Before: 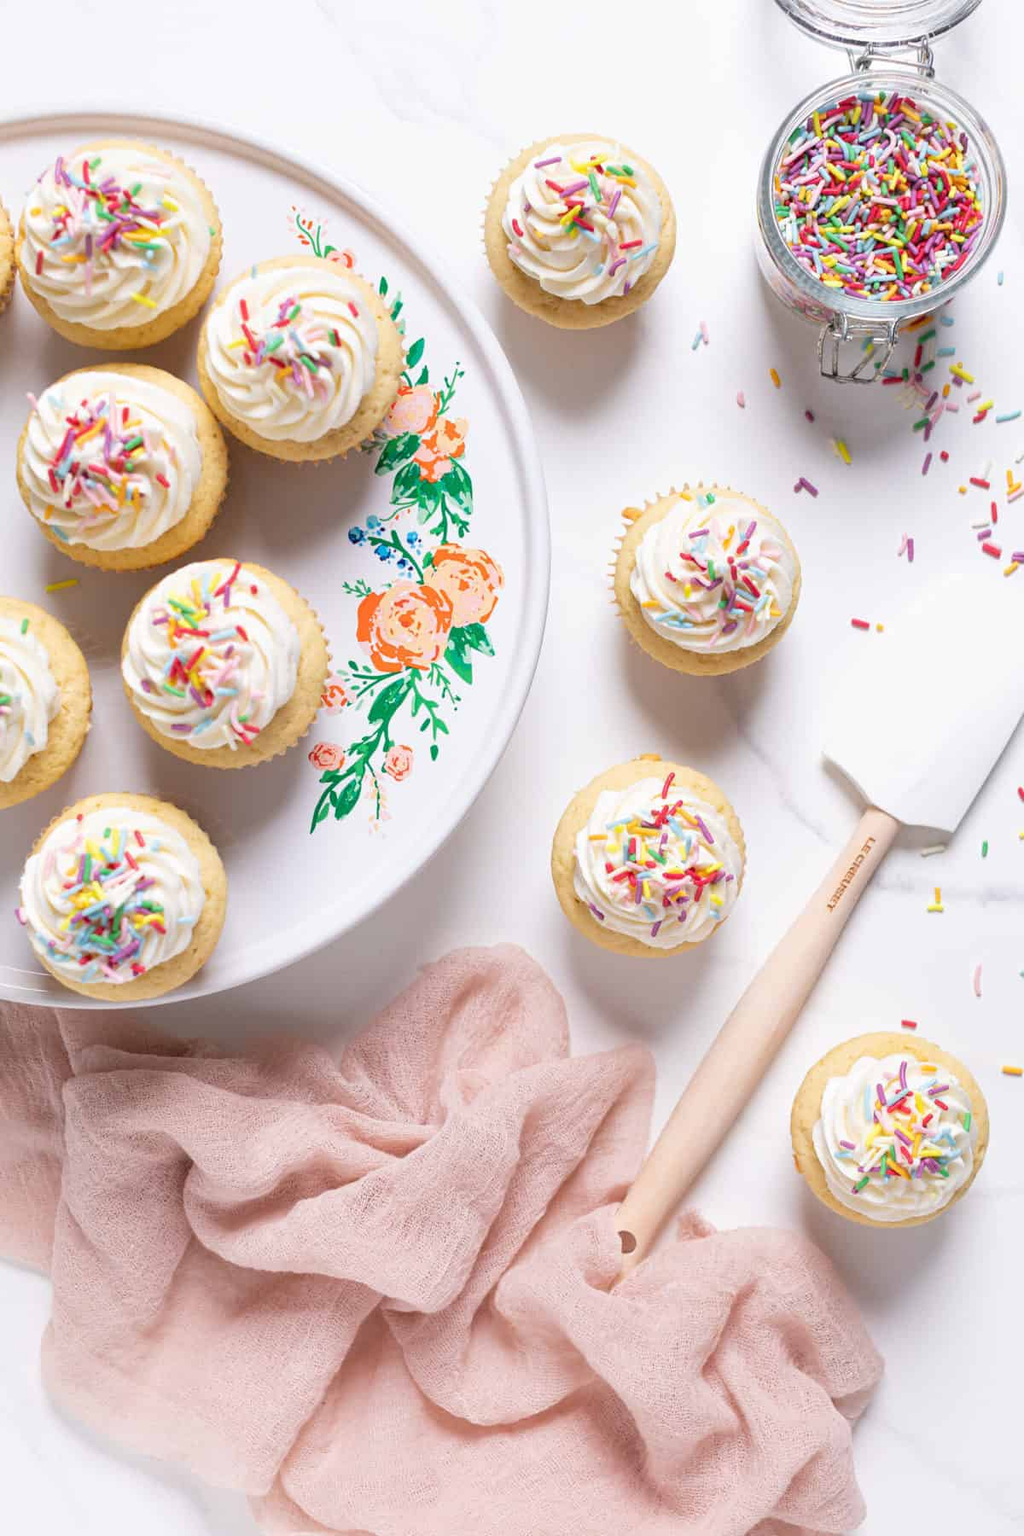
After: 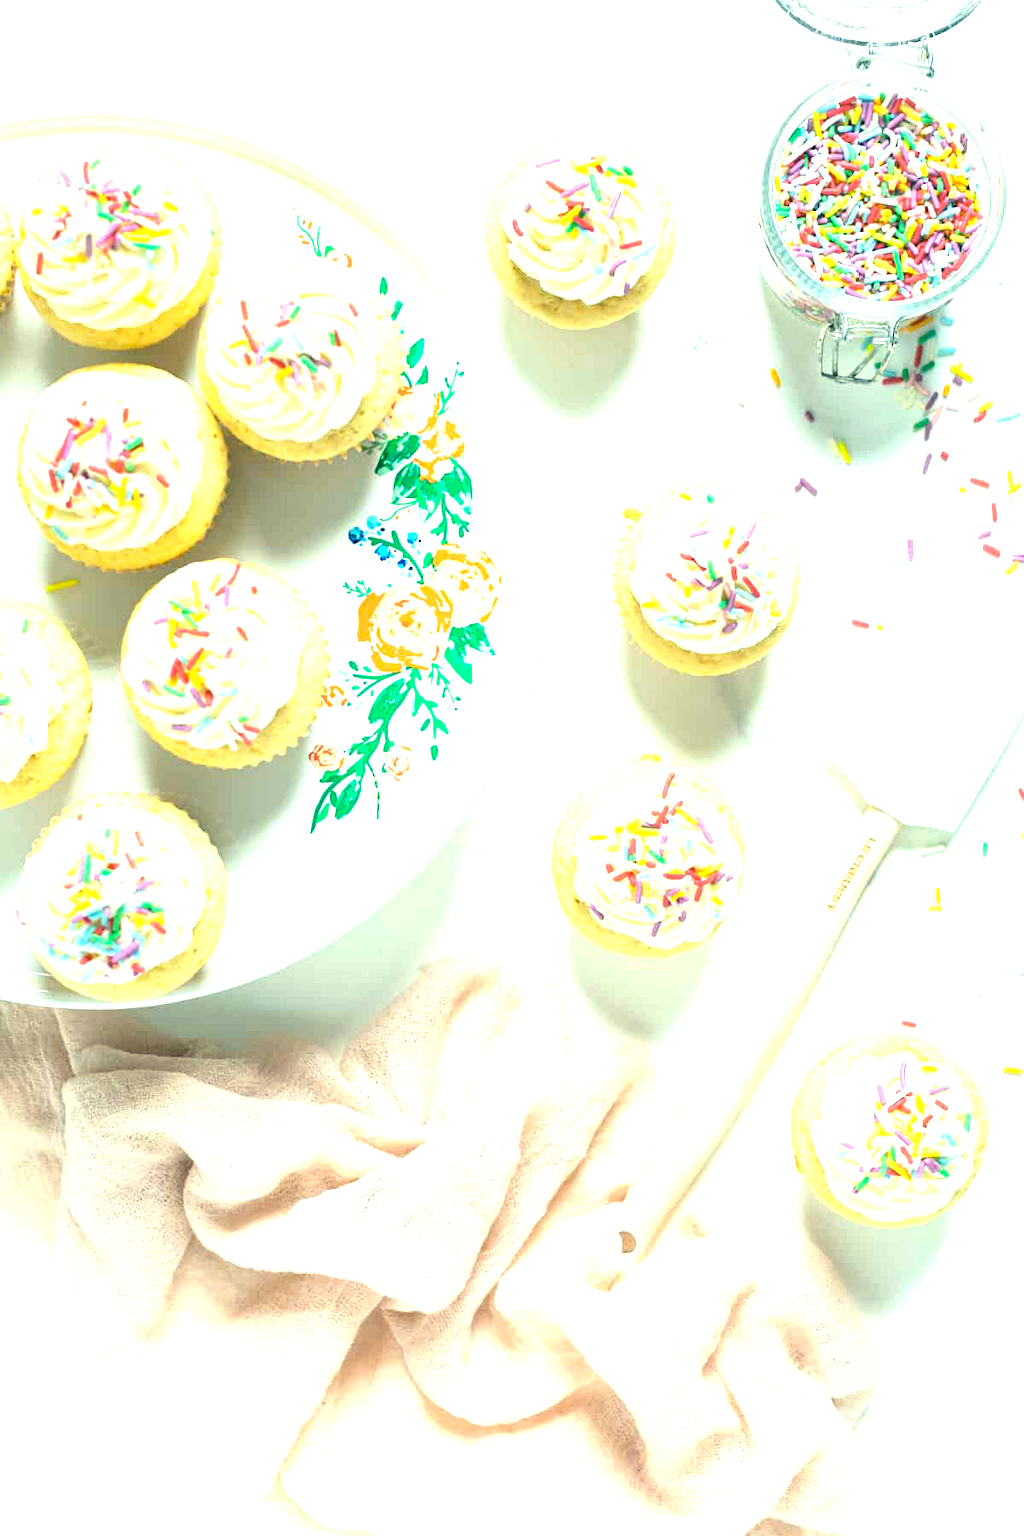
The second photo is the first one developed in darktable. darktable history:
color correction: highlights a* -20.08, highlights b* 9.8, shadows a* -20.4, shadows b* -10.76
exposure: black level correction 0, exposure 1.45 EV, compensate exposure bias true, compensate highlight preservation false
